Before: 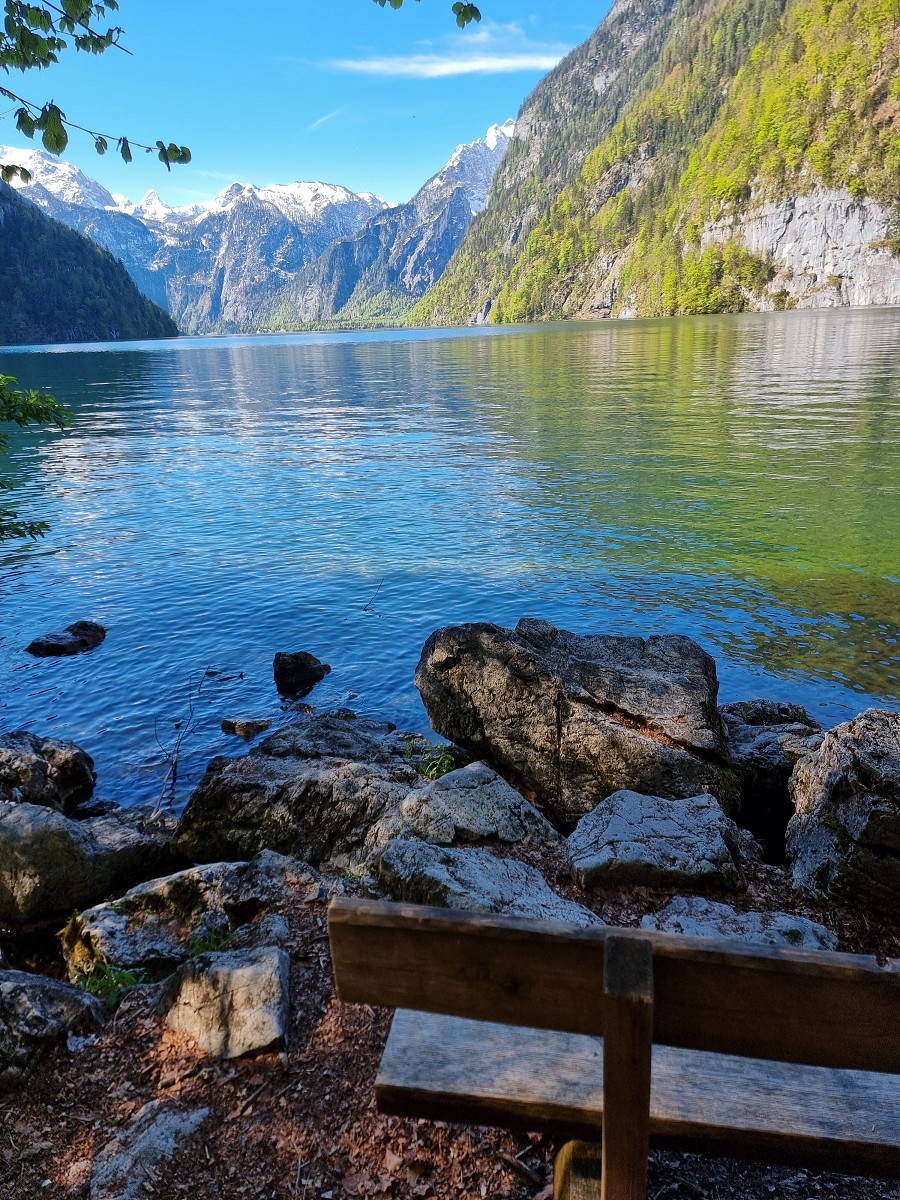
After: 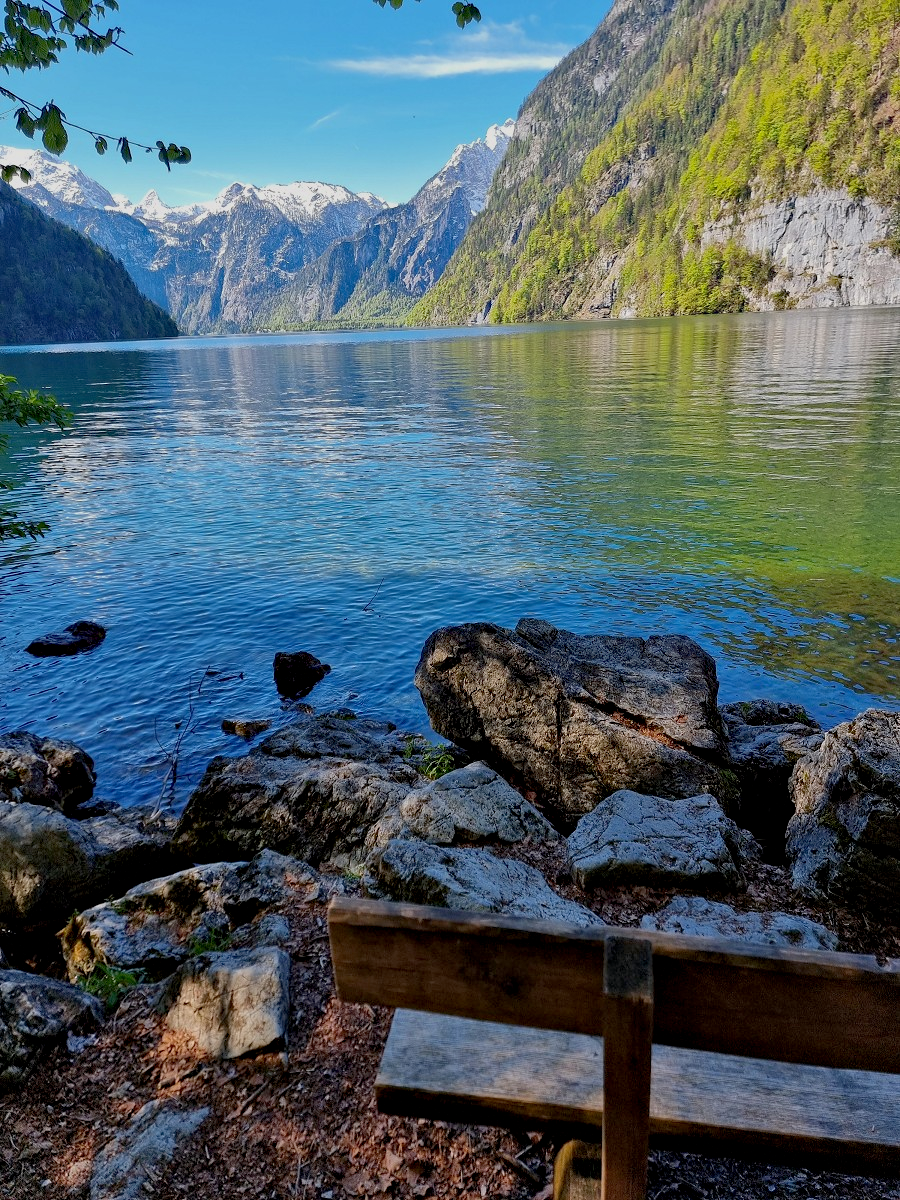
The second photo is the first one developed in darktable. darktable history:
diffuse or sharpen: iterations 16, radius span 384, edge sensitivity 1, edge threshold 1, 1st order anisotropy -250%, 4th order anisotropy -250%, 1st order speed -50%, 4th order speed -50%, central radius 512
diffuse or sharpen "1": iterations 16, radius span 1, edge sensitivity 4, edge threshold -0.25, 1st order anisotropy 200%, 3rd order anisotropy 200%, 1st order speed 6%, 3rd order speed 6%, central radius 2
diffuse or sharpen "2": iterations 32, radius span 16, edge sensitivity 3, edge threshold 1, 1st order anisotropy 100%, 3rd order anisotropy 100%, 1st order speed -25%, 2nd order speed 12.5%, 3rd order speed -50%
tone equalizer: -8 EV 0.25 EV, -7 EV 0.417 EV, -6 EV 0.417 EV, -5 EV 0.25 EV, -3 EV -0.25 EV, -2 EV -0.417 EV, -1 EV -0.417 EV, +0 EV -0.25 EV, mask exposure compensation -1.57 EV
tone equalizer "1": -8 EV -0.75 EV, -7 EV -0.7 EV, -6 EV -0.6 EV, -5 EV -0.4 EV, -3 EV 0.4 EV, -2 EV 0.6 EV, -1 EV 0.7 EV, +0 EV 0.75 EV, edges refinement/feathering 500, mask exposure compensation -1.57 EV, preserve details no
